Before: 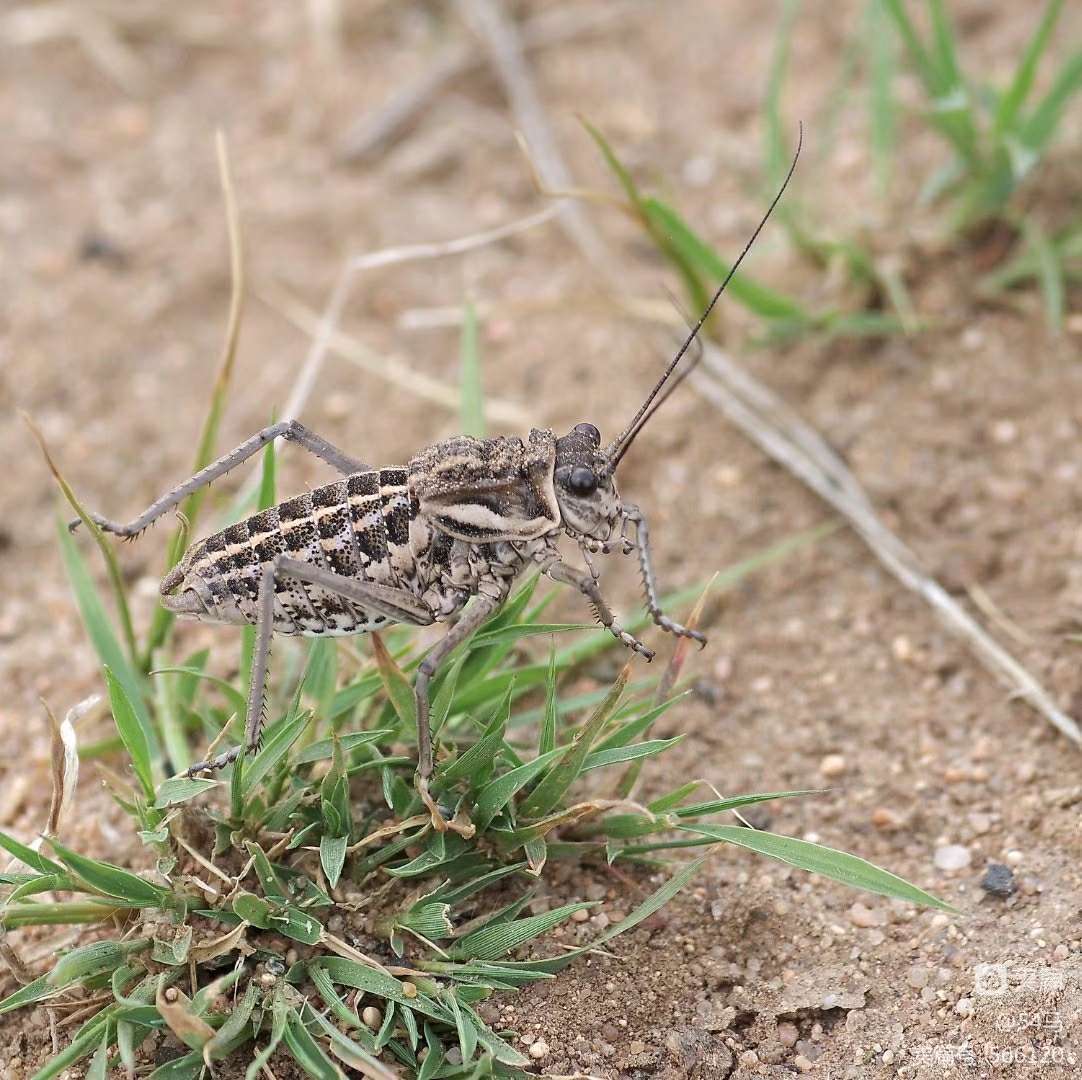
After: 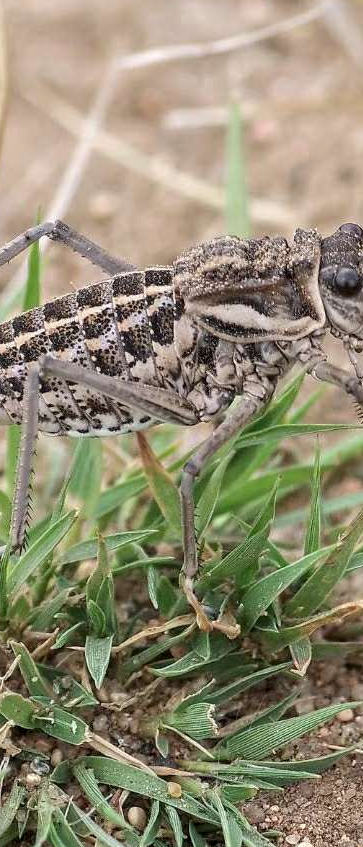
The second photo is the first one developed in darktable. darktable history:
local contrast: on, module defaults
tone equalizer: on, module defaults
crop and rotate: left 21.77%, top 18.528%, right 44.676%, bottom 2.997%
